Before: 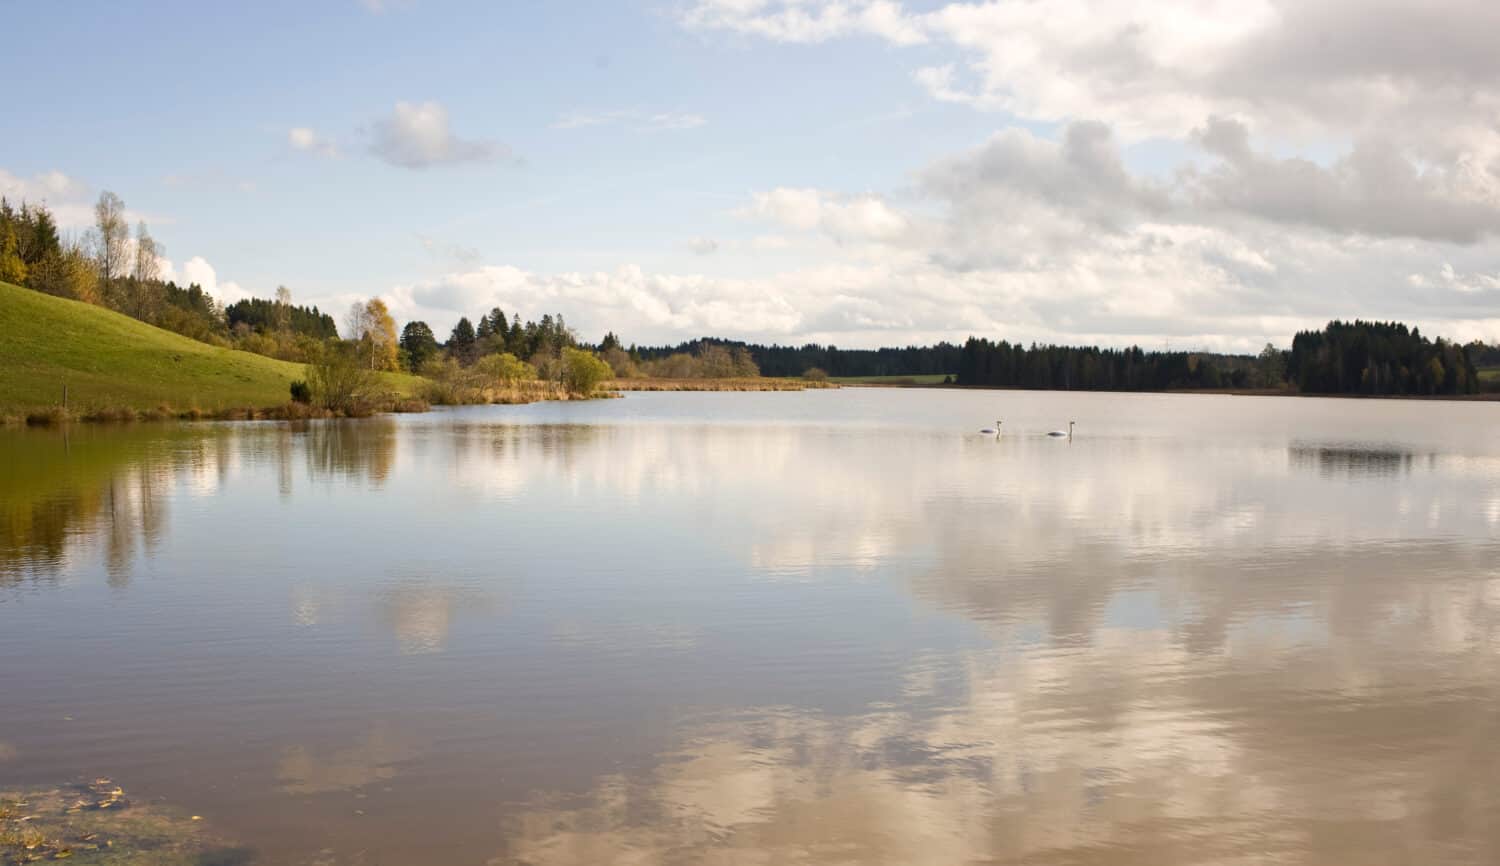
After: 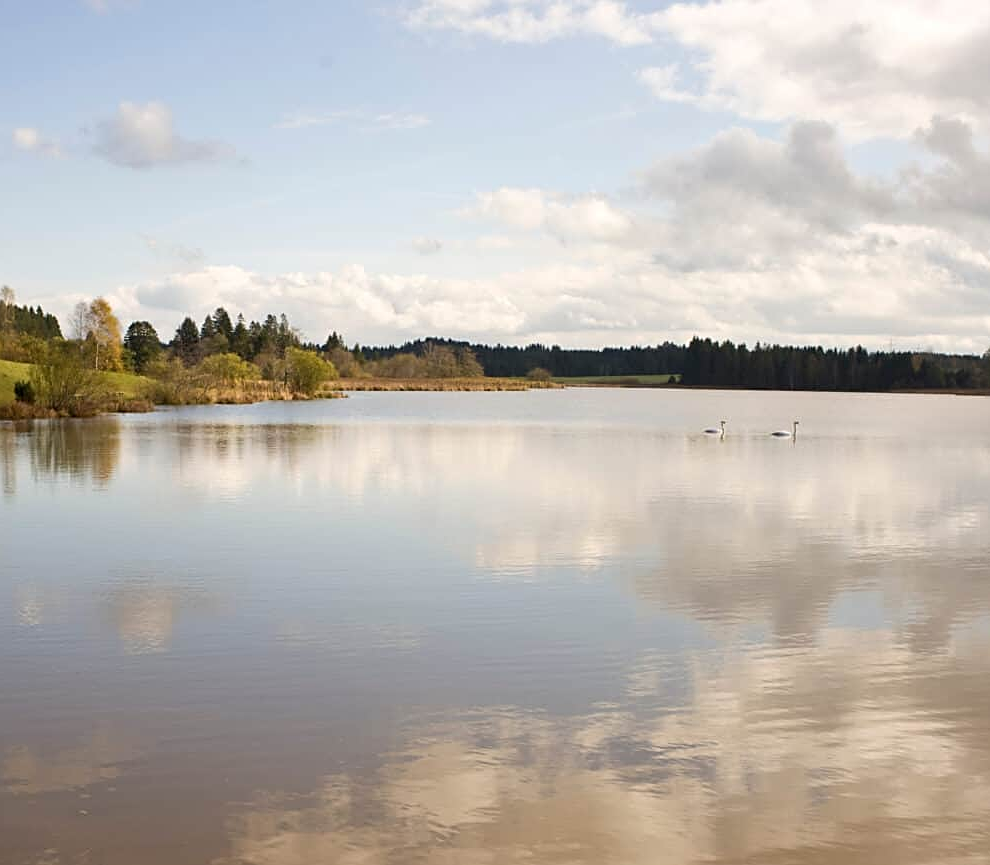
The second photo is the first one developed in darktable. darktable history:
sharpen: on, module defaults
crop and rotate: left 18.442%, right 15.508%
